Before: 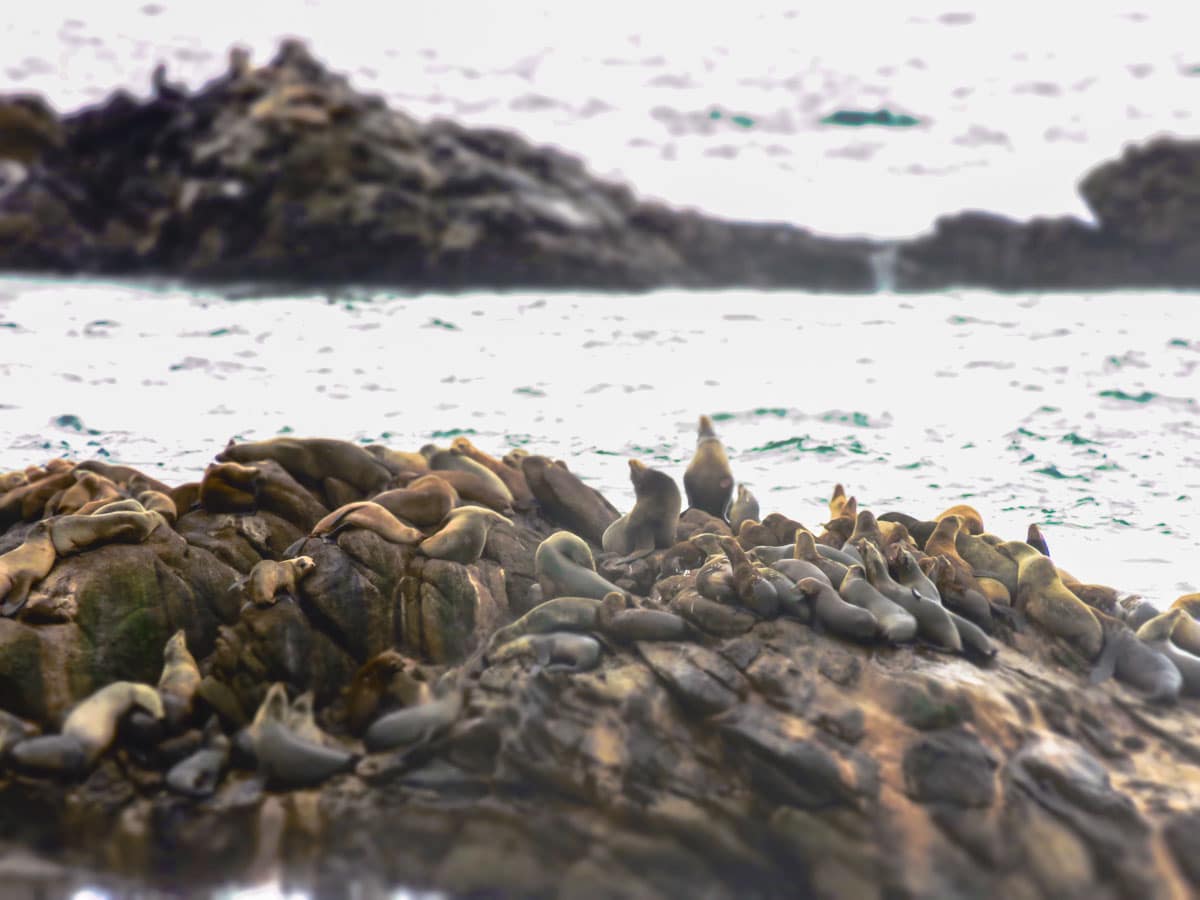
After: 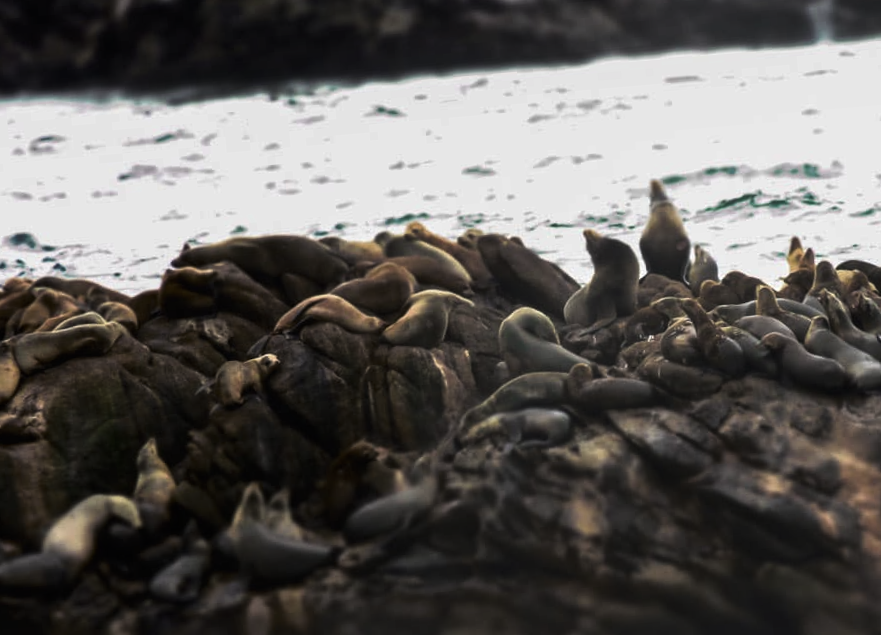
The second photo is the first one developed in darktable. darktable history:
rotate and perspective: rotation -4.86°, automatic cropping off
crop: left 6.488%, top 27.668%, right 24.183%, bottom 8.656%
levels: levels [0, 0.618, 1]
